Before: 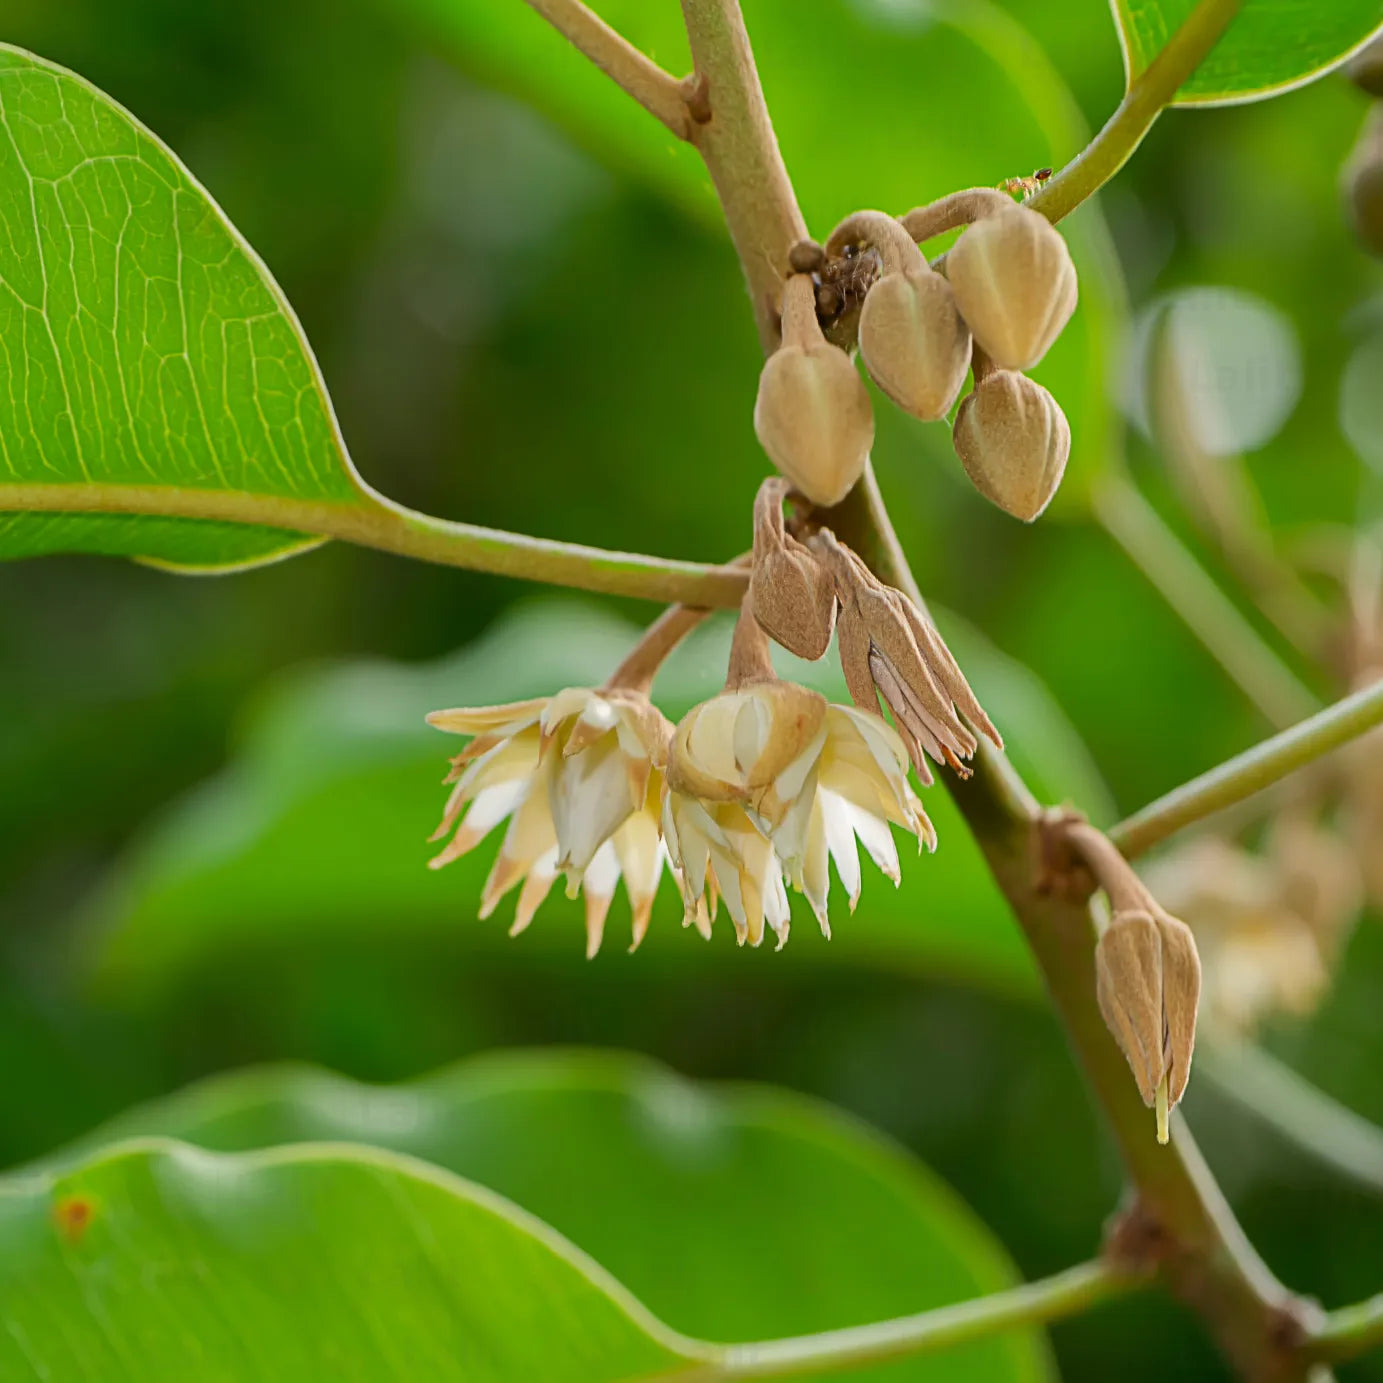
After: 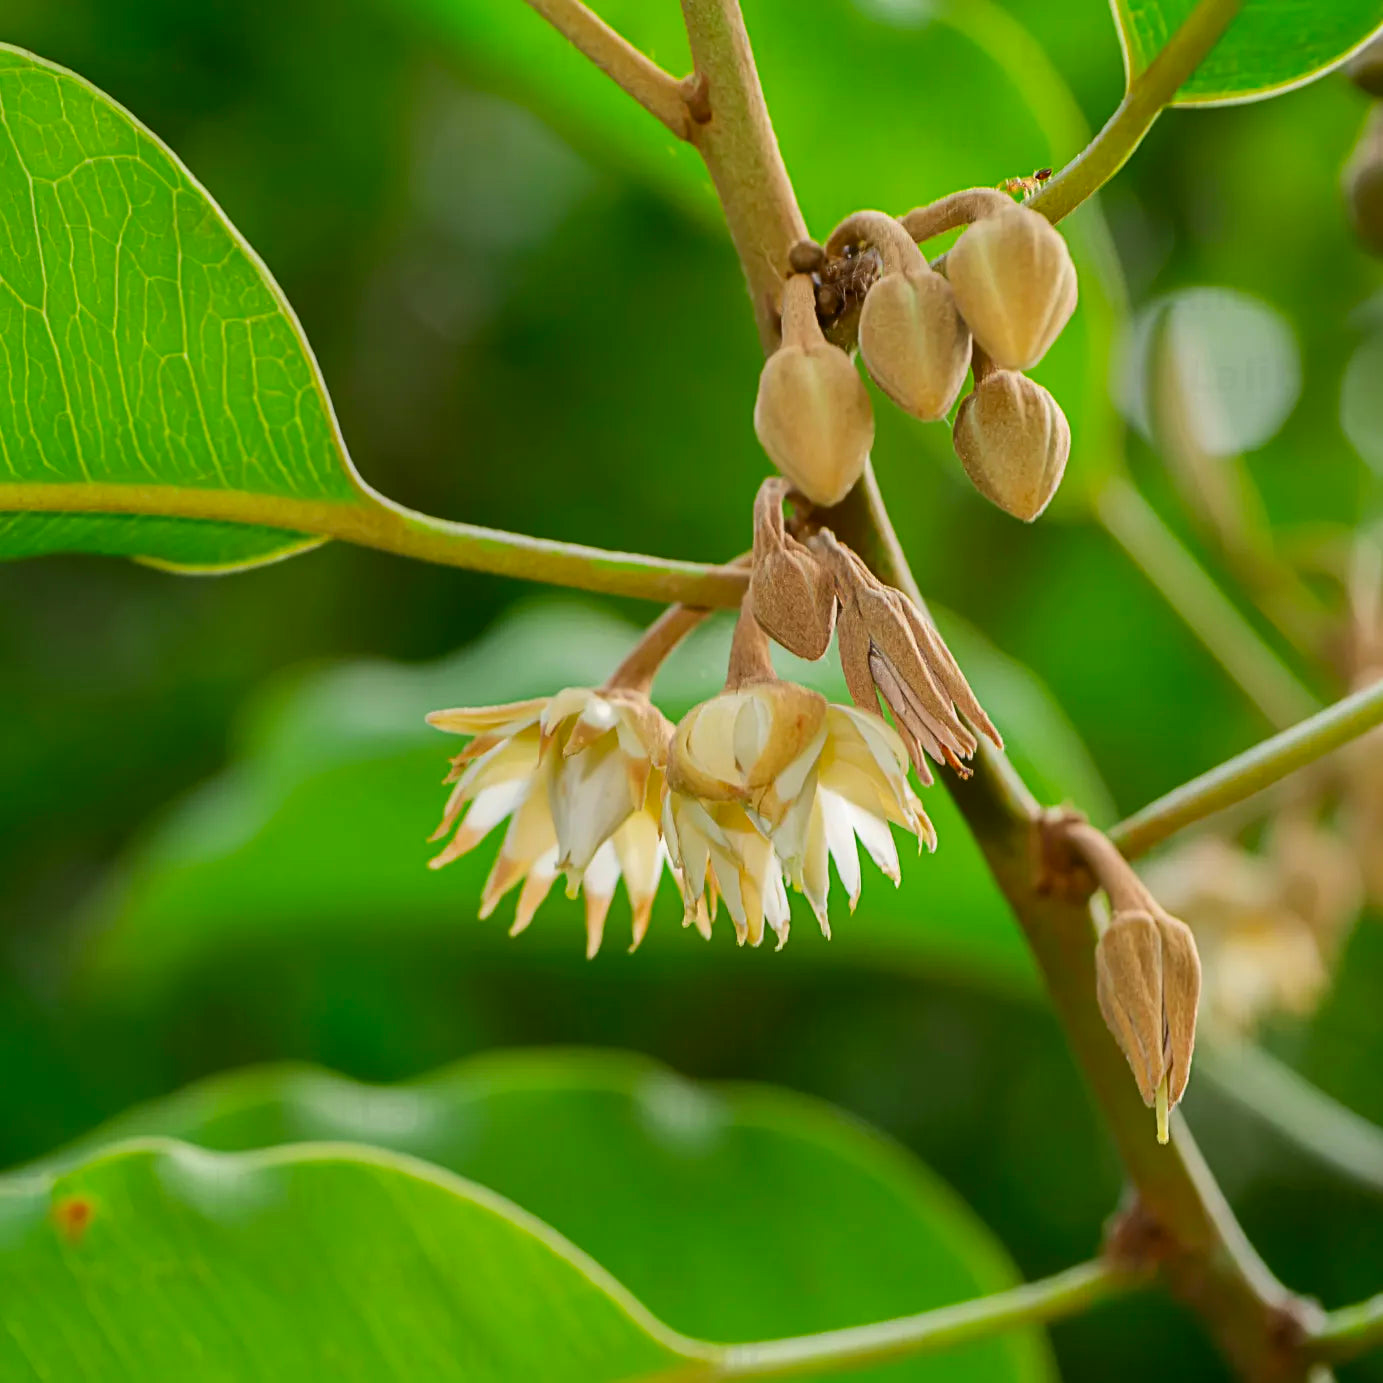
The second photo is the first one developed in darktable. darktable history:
contrast brightness saturation: contrast 0.083, saturation 0.2
